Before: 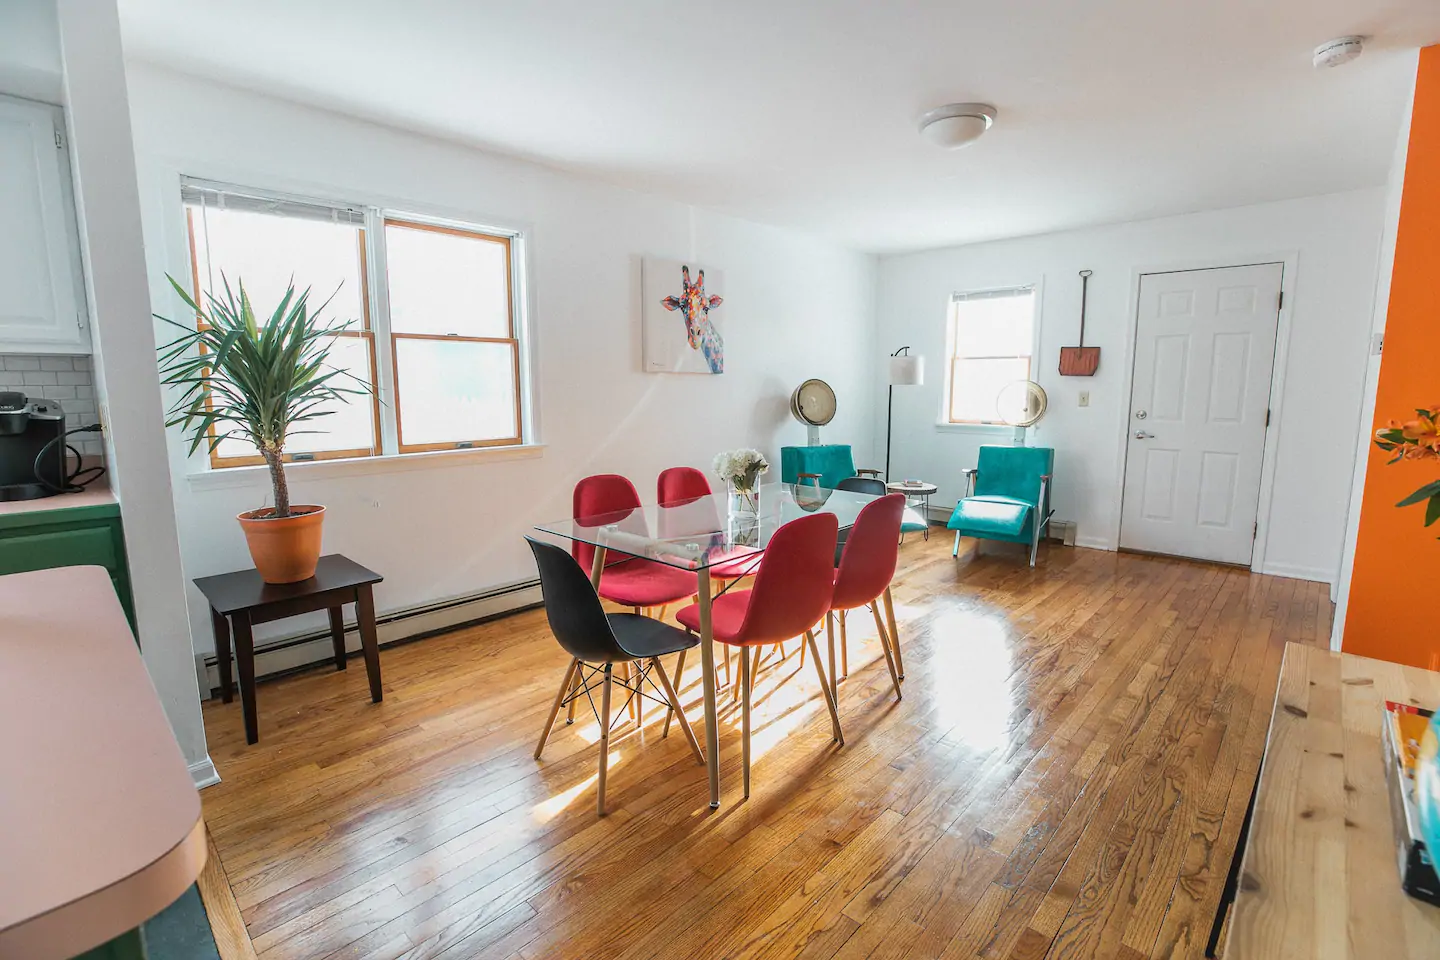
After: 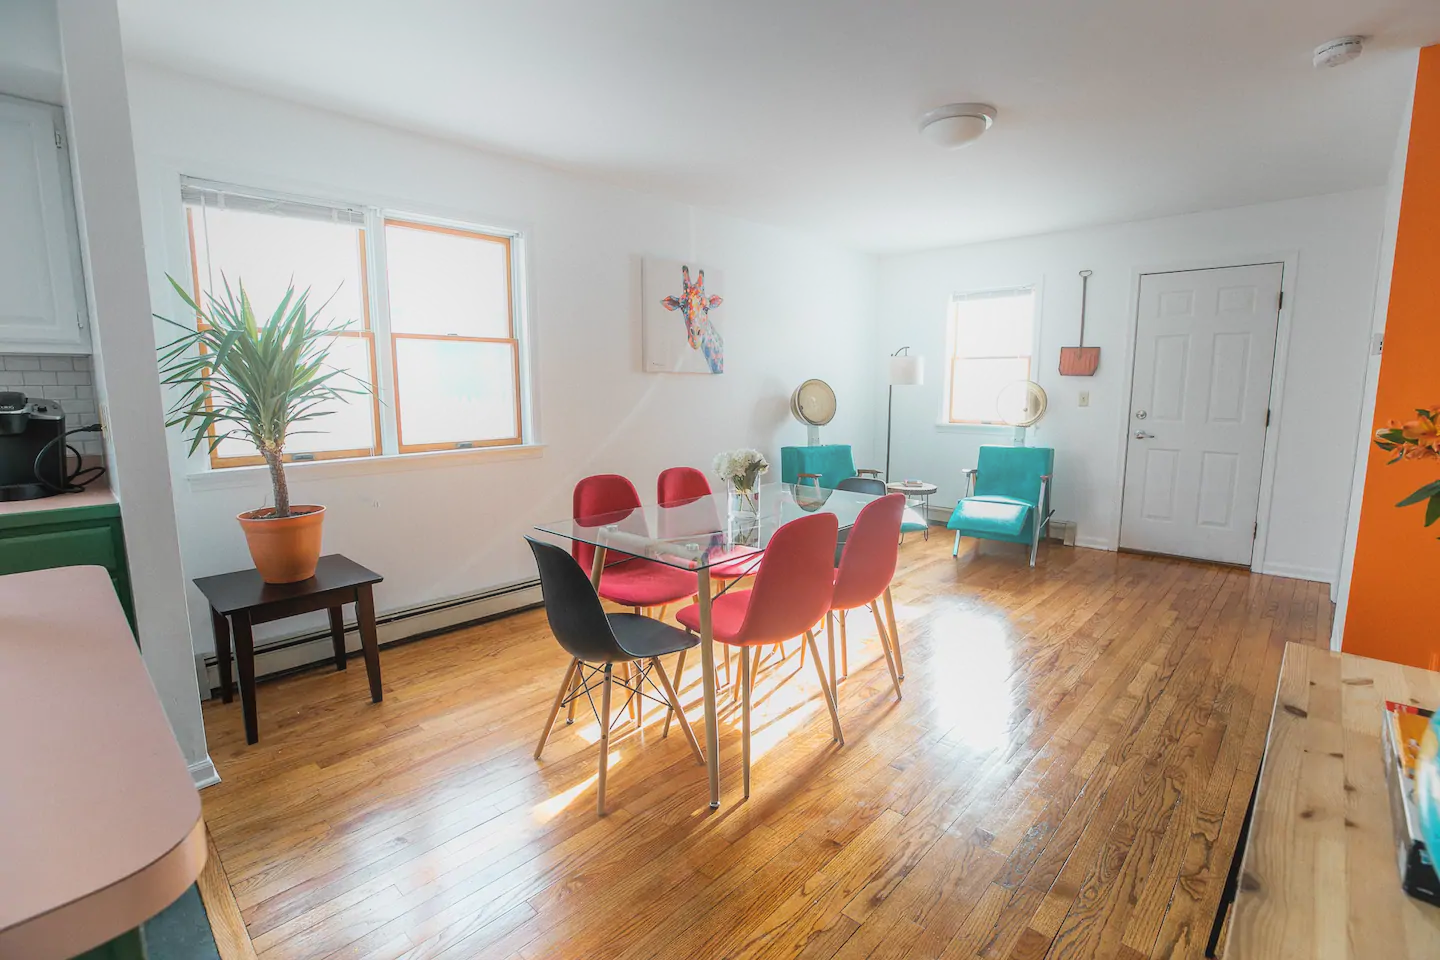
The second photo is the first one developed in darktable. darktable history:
bloom: on, module defaults
graduated density: on, module defaults
